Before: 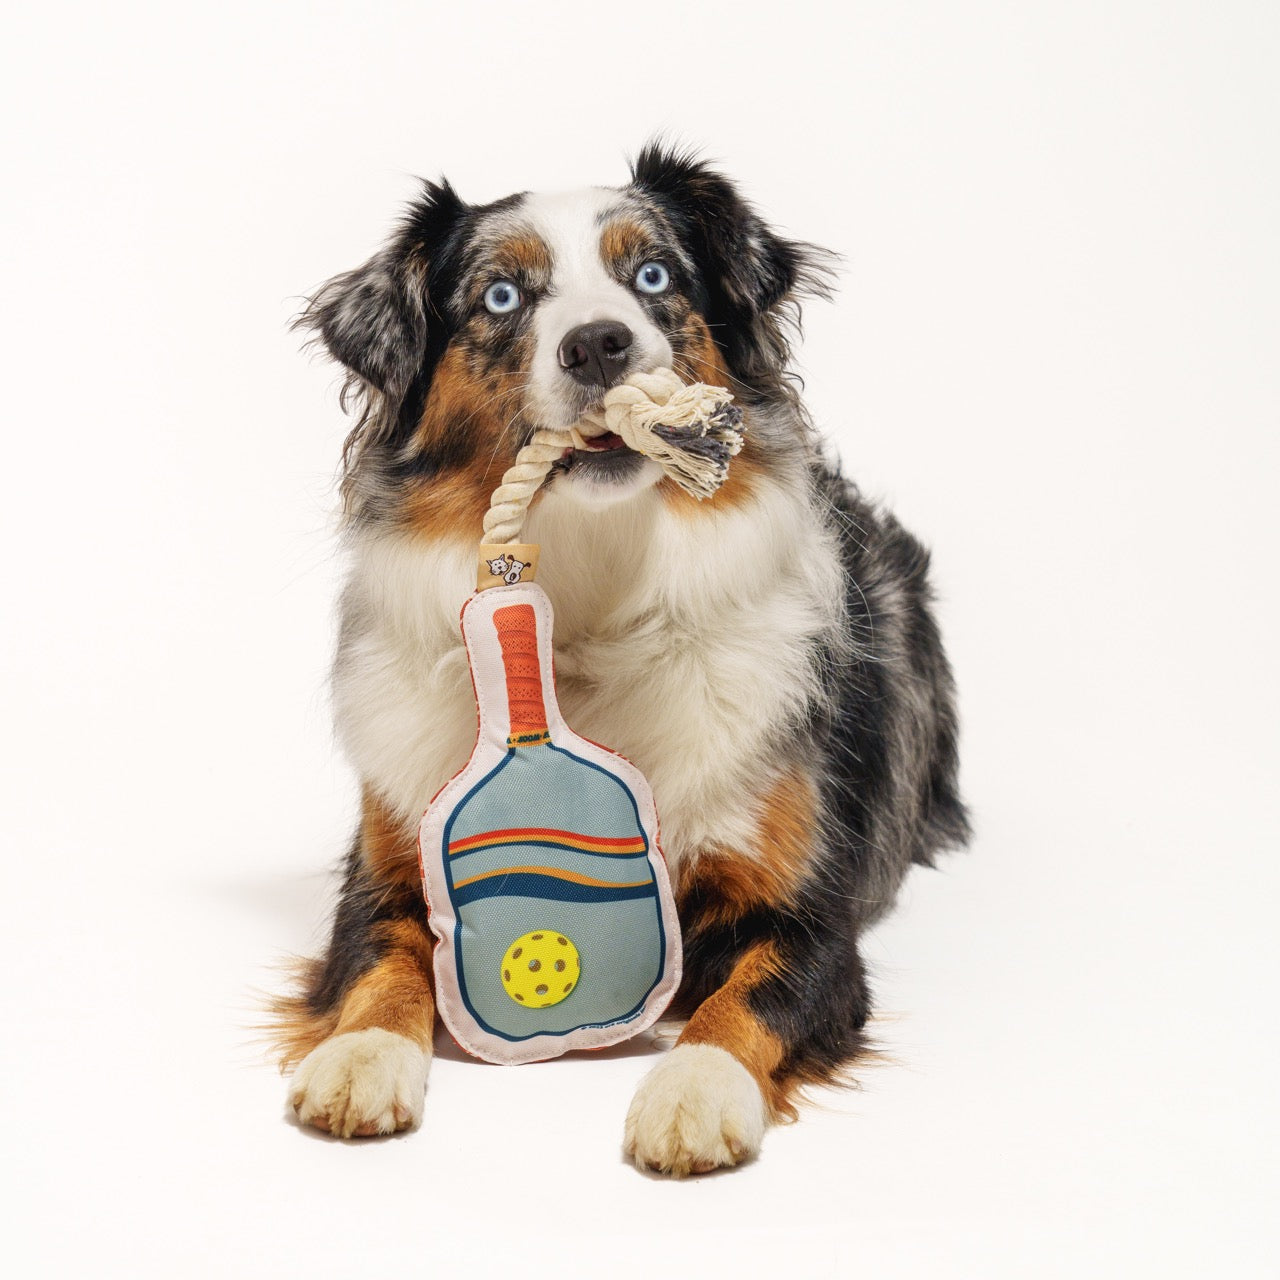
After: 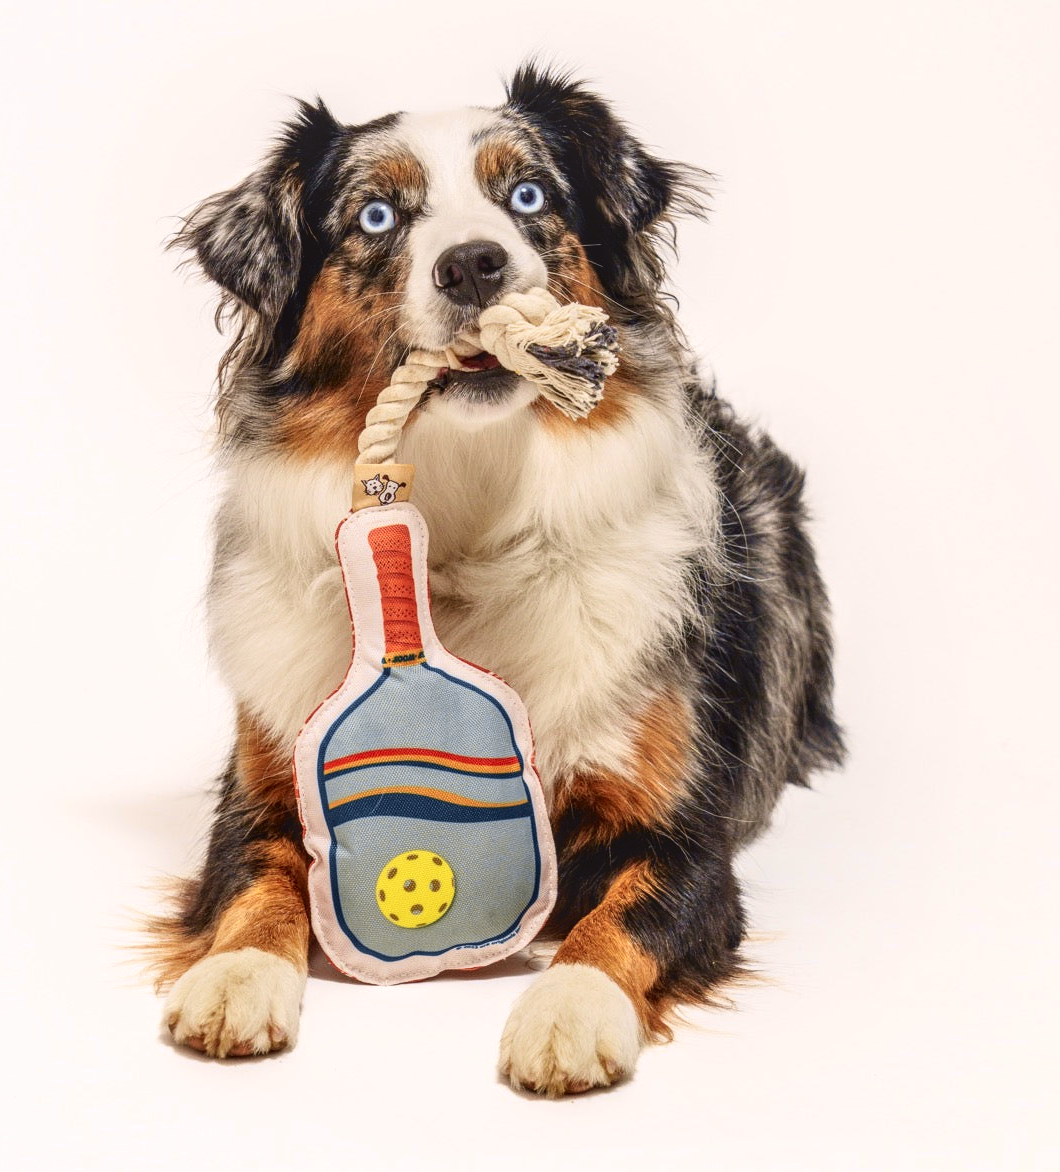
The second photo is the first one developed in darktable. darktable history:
local contrast: on, module defaults
tone curve: curves: ch0 [(0, 0.036) (0.119, 0.115) (0.461, 0.479) (0.715, 0.767) (0.817, 0.865) (1, 0.998)]; ch1 [(0, 0) (0.377, 0.416) (0.44, 0.478) (0.487, 0.498) (0.514, 0.525) (0.538, 0.552) (0.67, 0.688) (1, 1)]; ch2 [(0, 0) (0.38, 0.405) (0.463, 0.445) (0.492, 0.486) (0.524, 0.541) (0.578, 0.59) (0.653, 0.658) (1, 1)], color space Lab, independent channels, preserve colors none
crop: left 9.807%, top 6.259%, right 7.334%, bottom 2.177%
